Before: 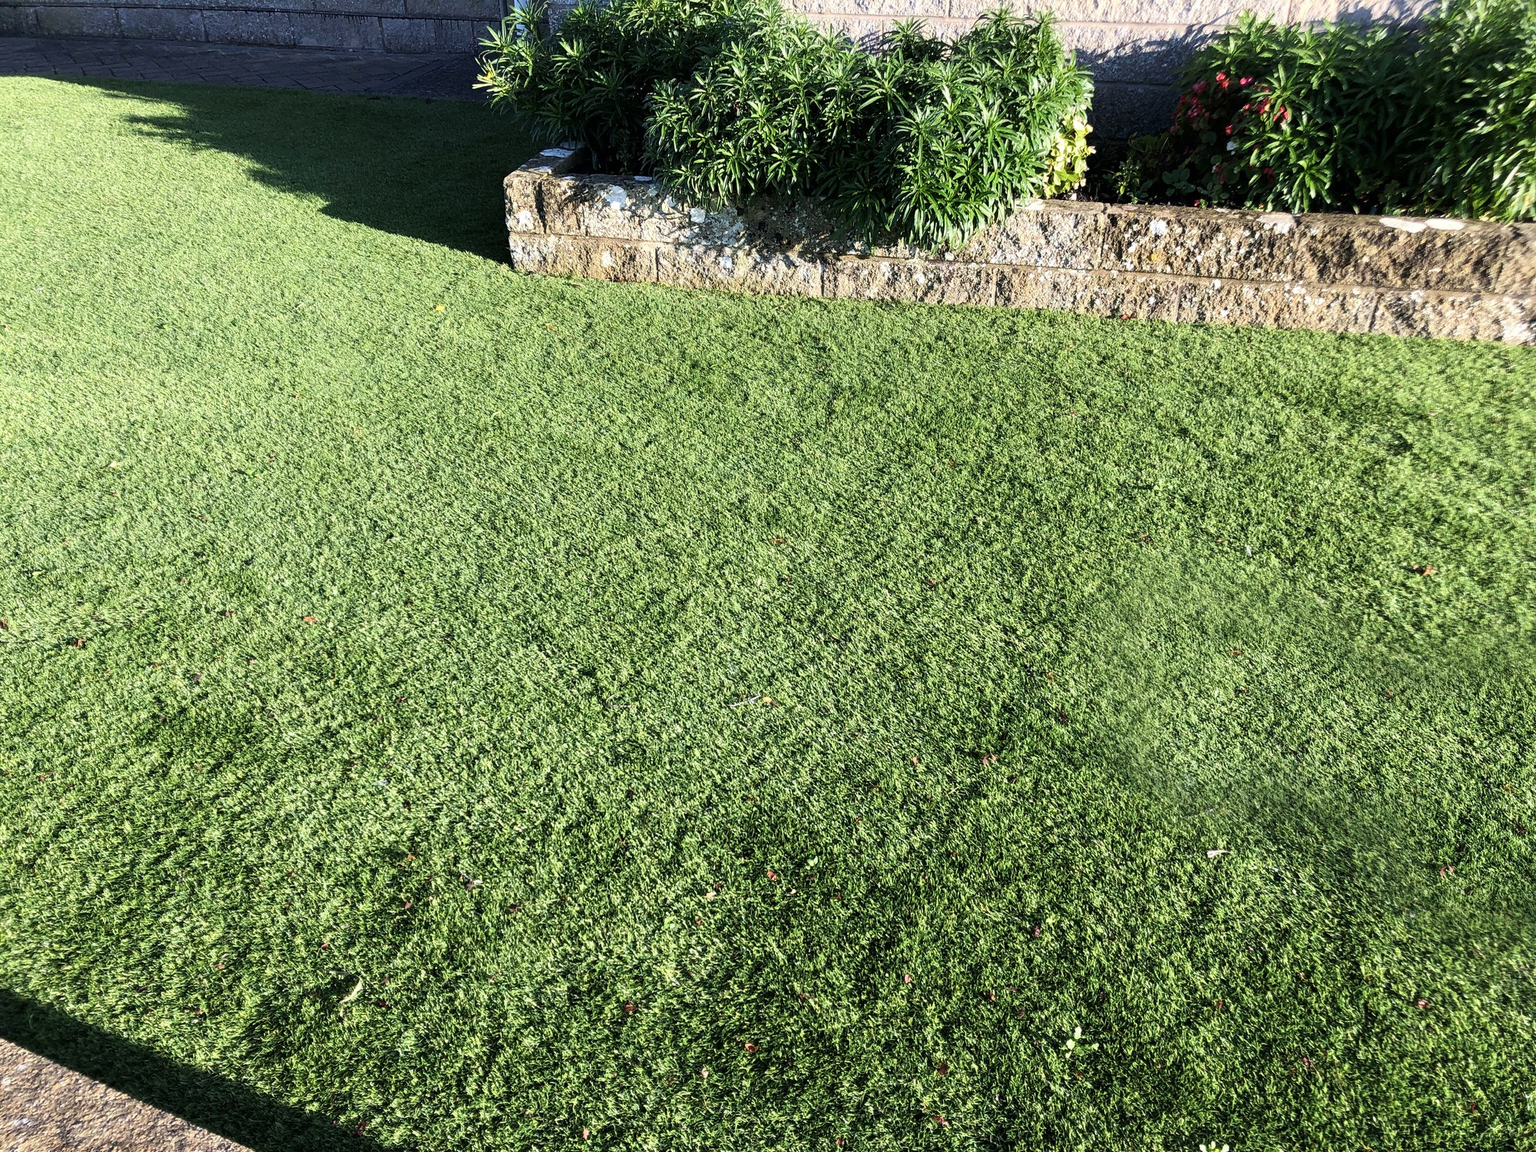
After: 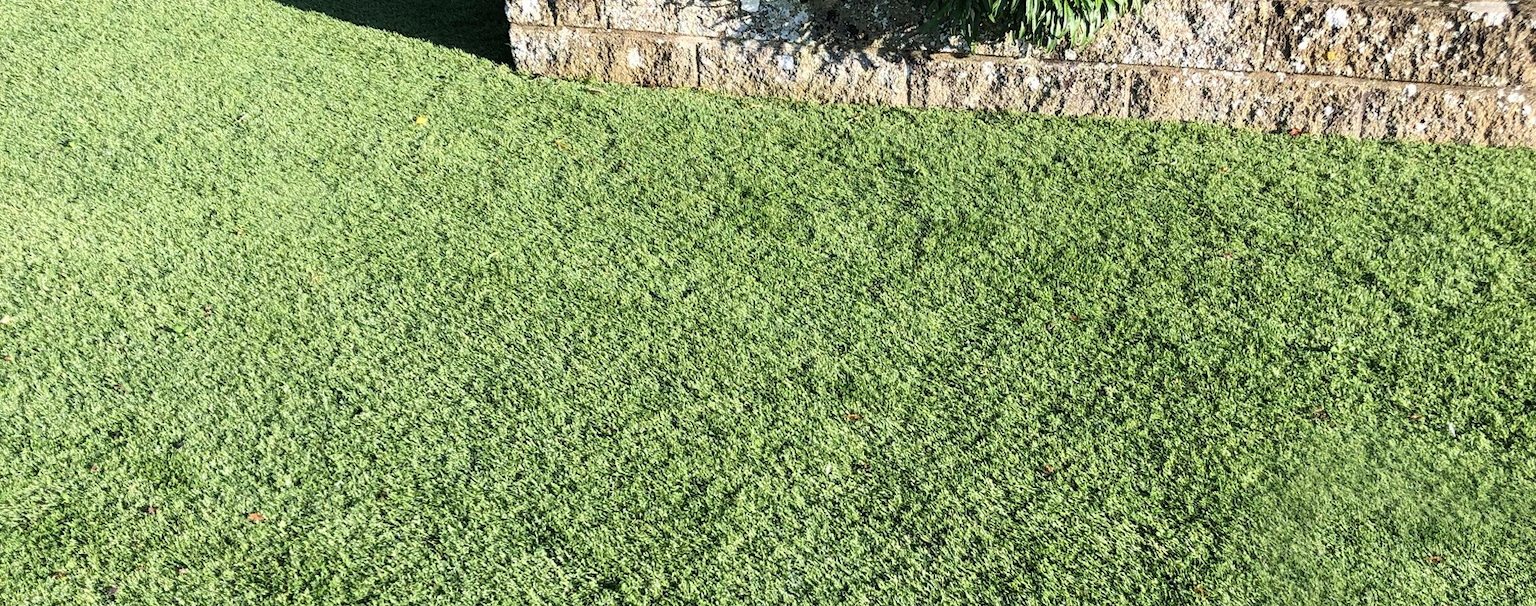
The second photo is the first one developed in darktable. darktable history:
crop: left 7.118%, top 18.586%, right 14.376%, bottom 40.062%
